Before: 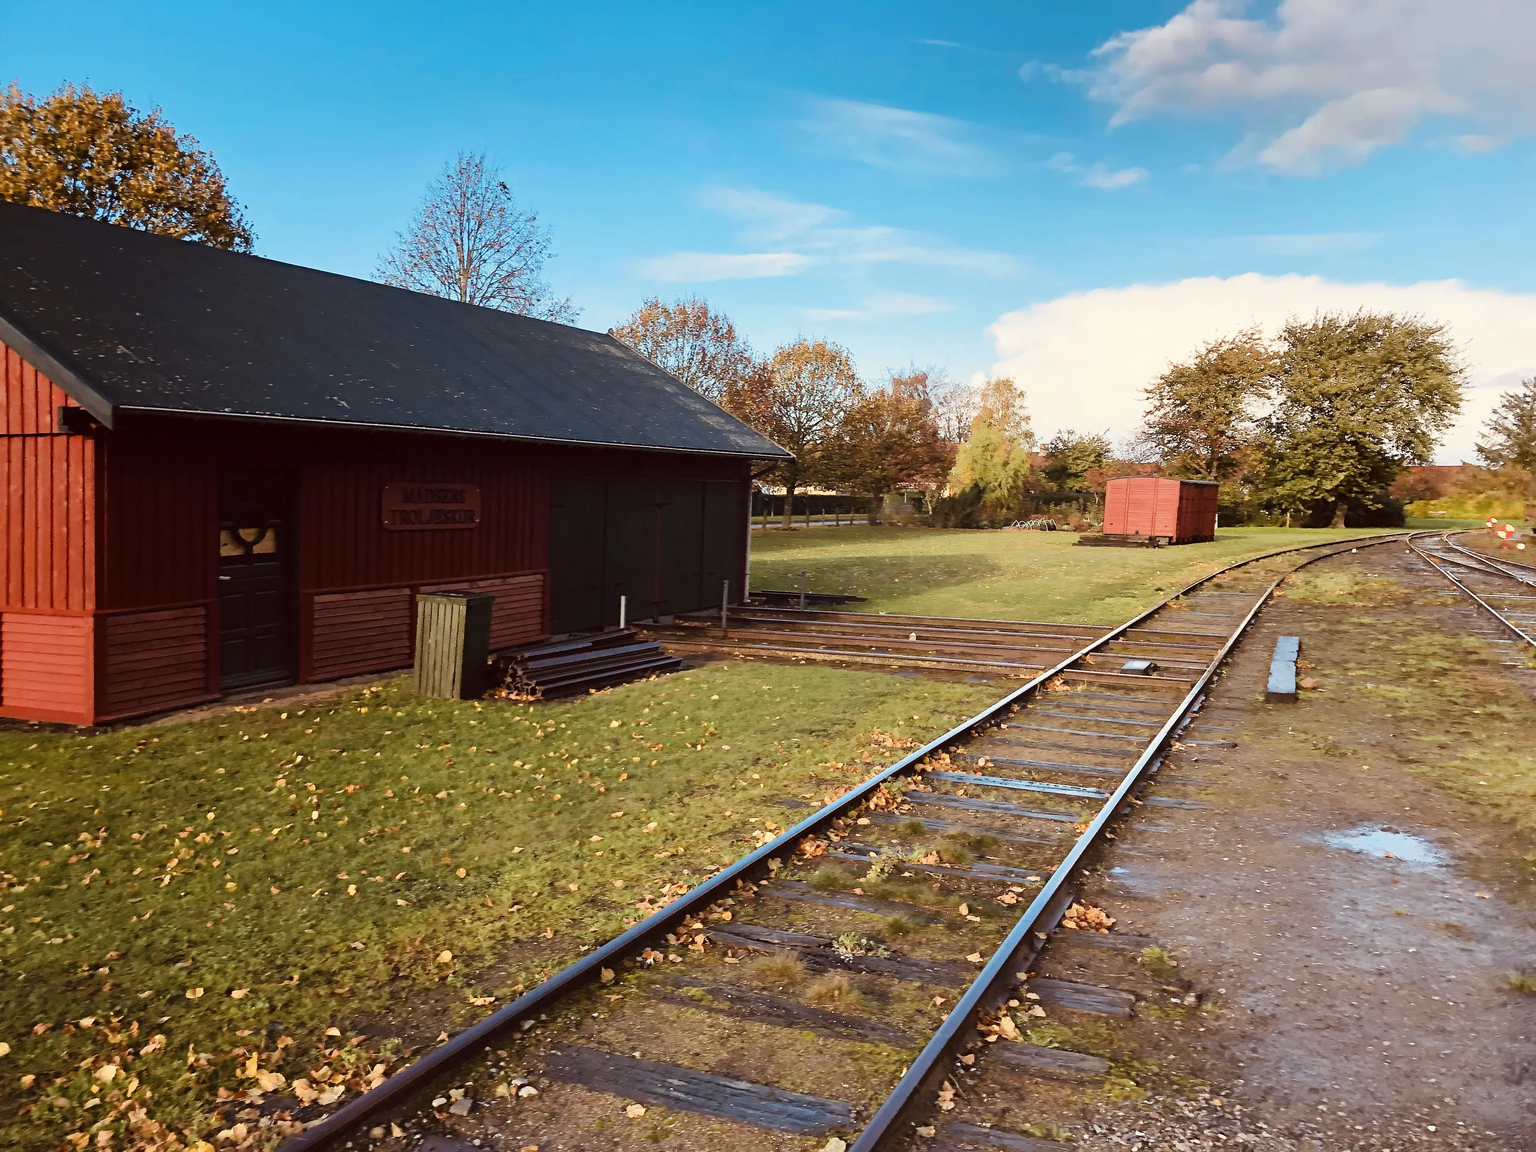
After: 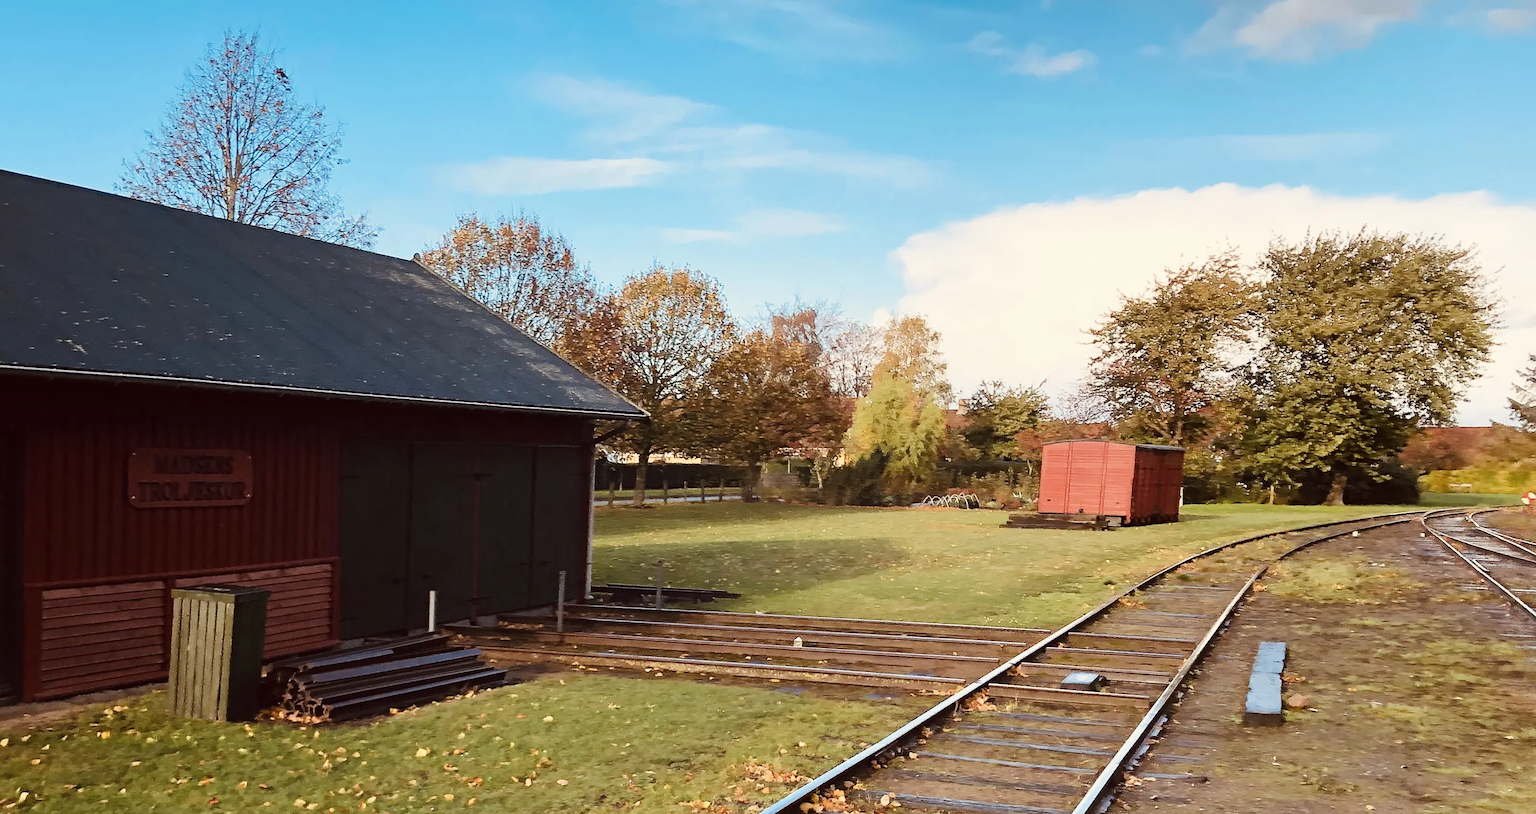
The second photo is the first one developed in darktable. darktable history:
crop: left 18.279%, top 11.116%, right 2.497%, bottom 32.878%
